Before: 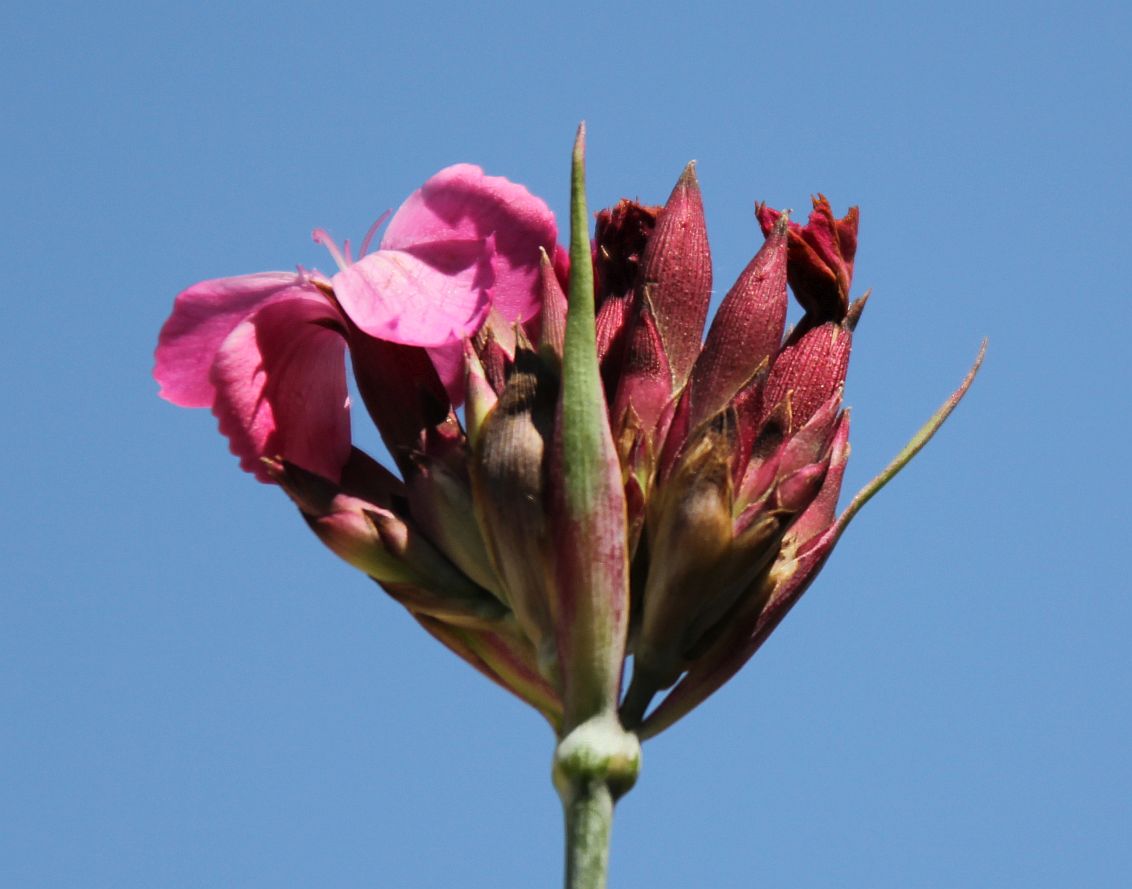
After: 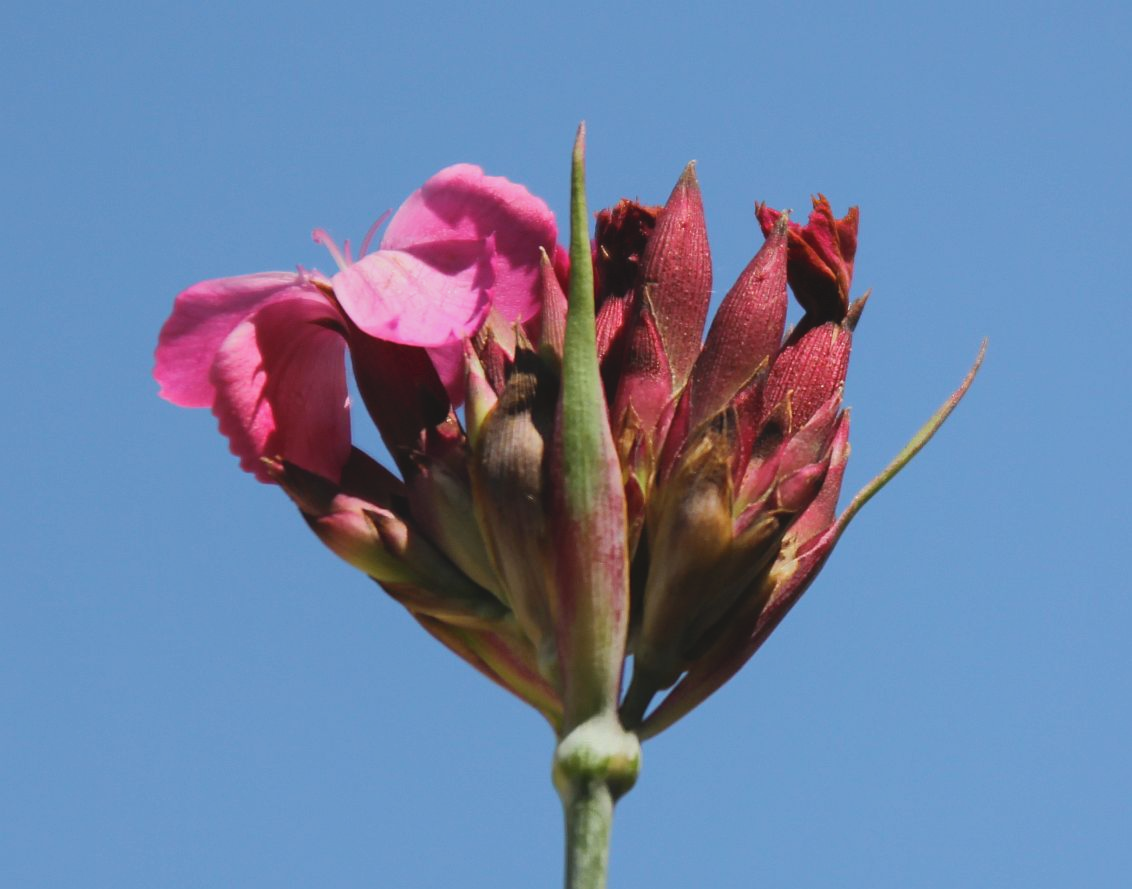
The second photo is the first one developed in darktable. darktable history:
local contrast: highlights 67%, shadows 69%, detail 80%, midtone range 0.323
